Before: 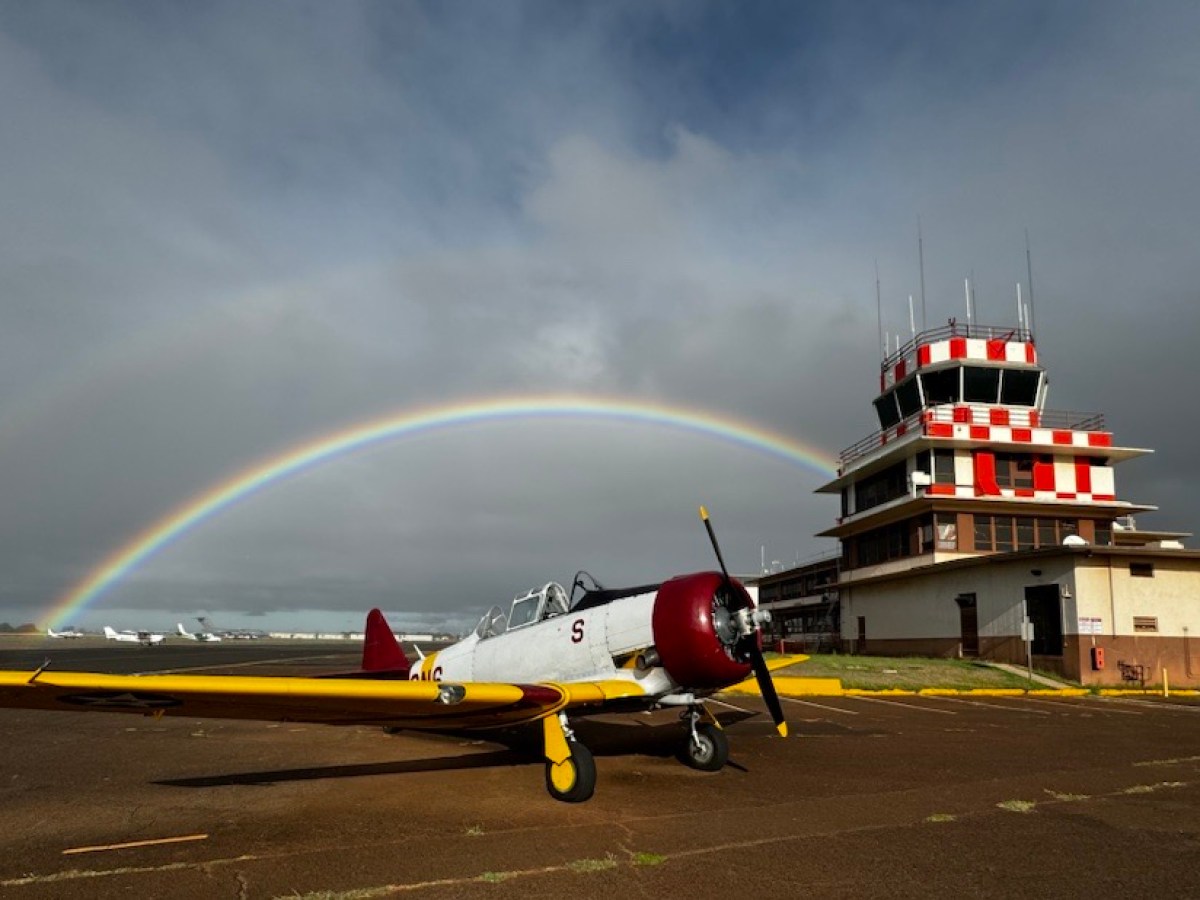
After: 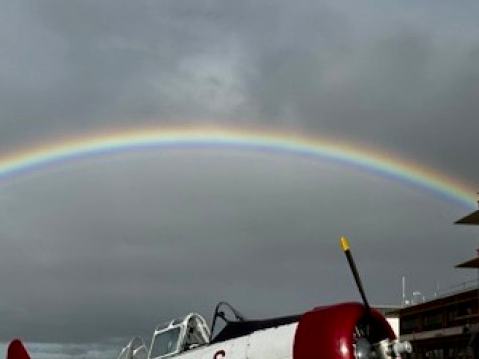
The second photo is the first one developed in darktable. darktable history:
contrast brightness saturation: contrast 0.07, brightness -0.14, saturation 0.11
crop: left 30%, top 30%, right 30%, bottom 30%
